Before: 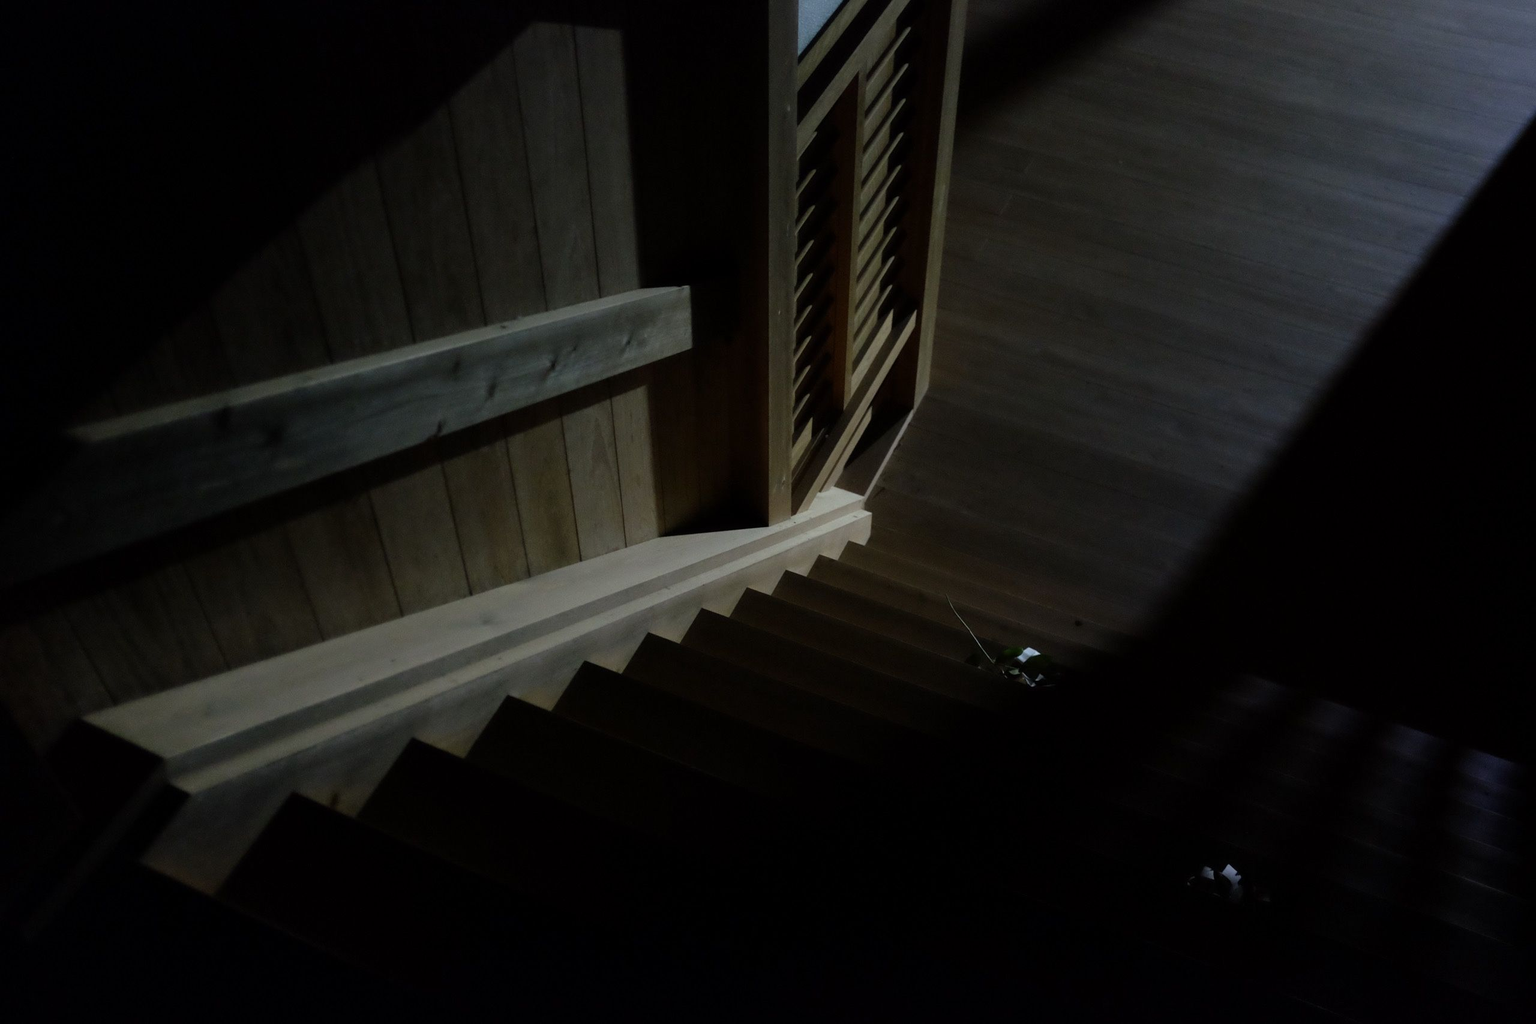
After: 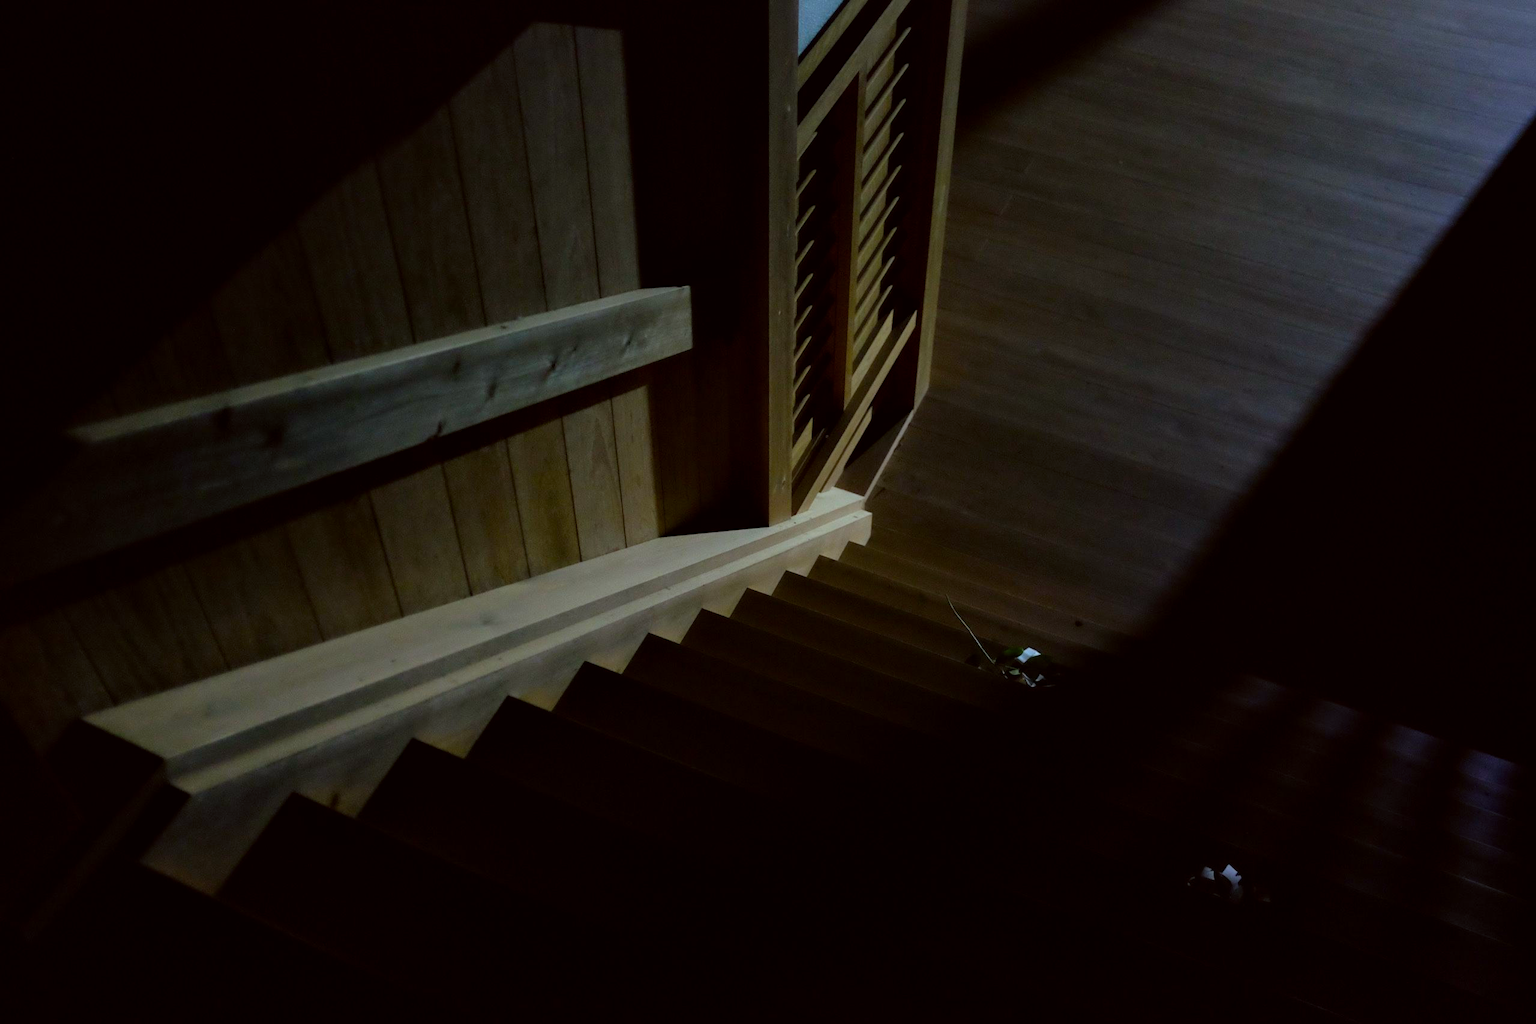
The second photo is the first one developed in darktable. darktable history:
color balance rgb: linear chroma grading › global chroma 15.015%, perceptual saturation grading › global saturation 10.145%, global vibrance 39.999%
local contrast: mode bilateral grid, contrast 21, coarseness 50, detail 121%, midtone range 0.2
color correction: highlights a* -2.98, highlights b* -2.74, shadows a* 2.51, shadows b* 2.64
